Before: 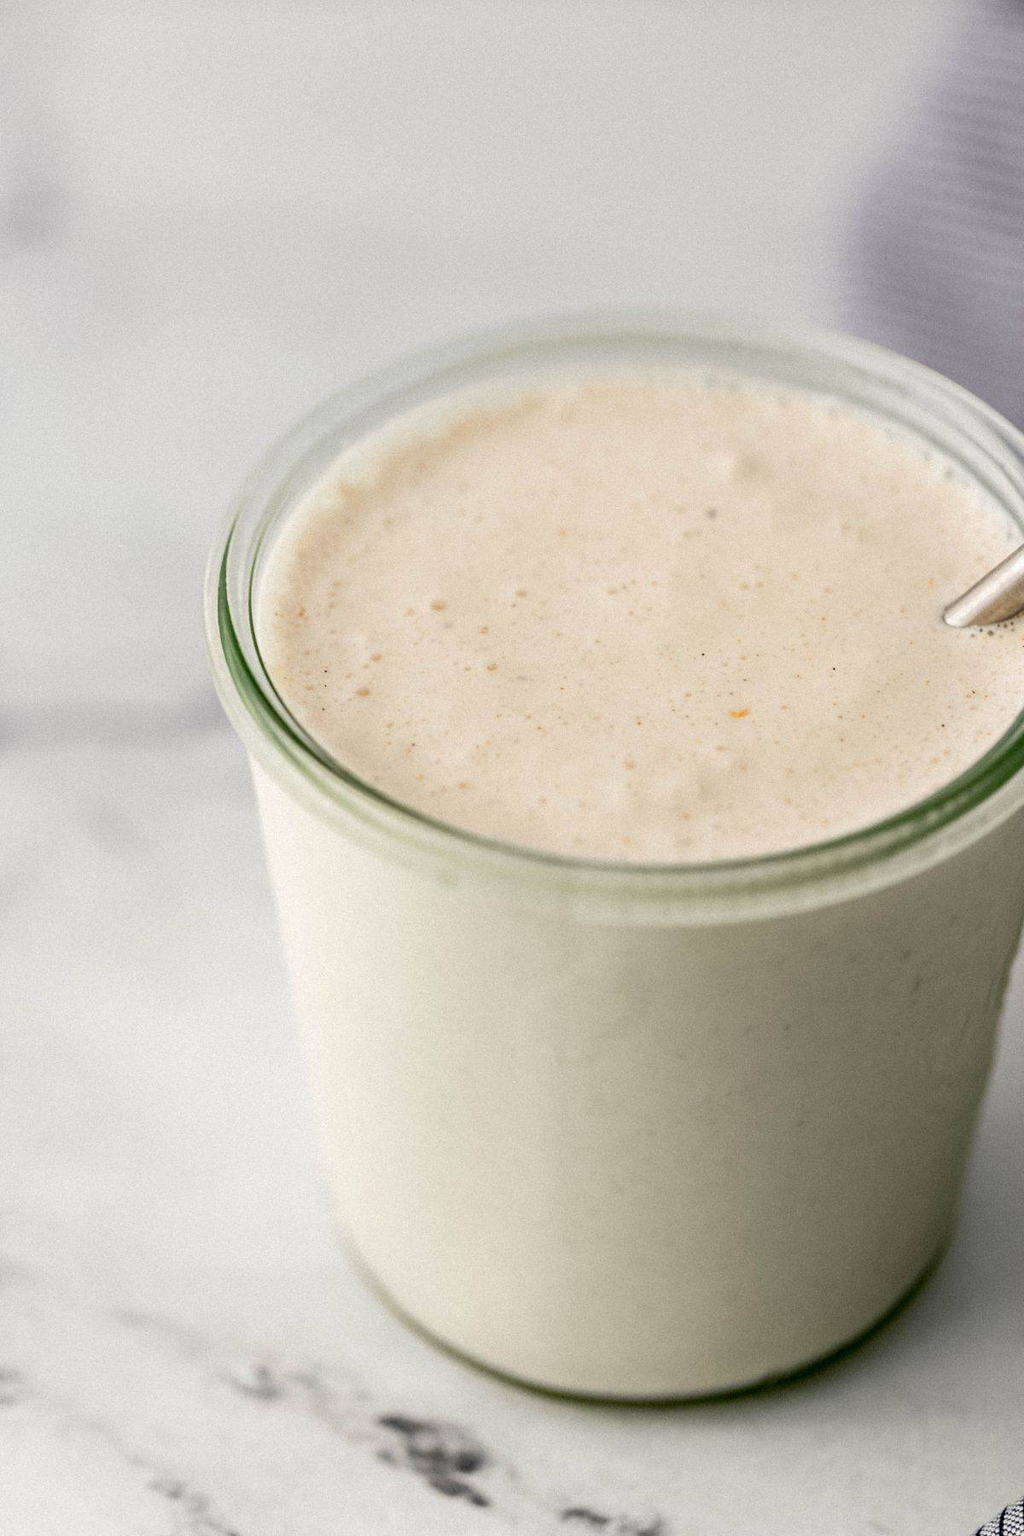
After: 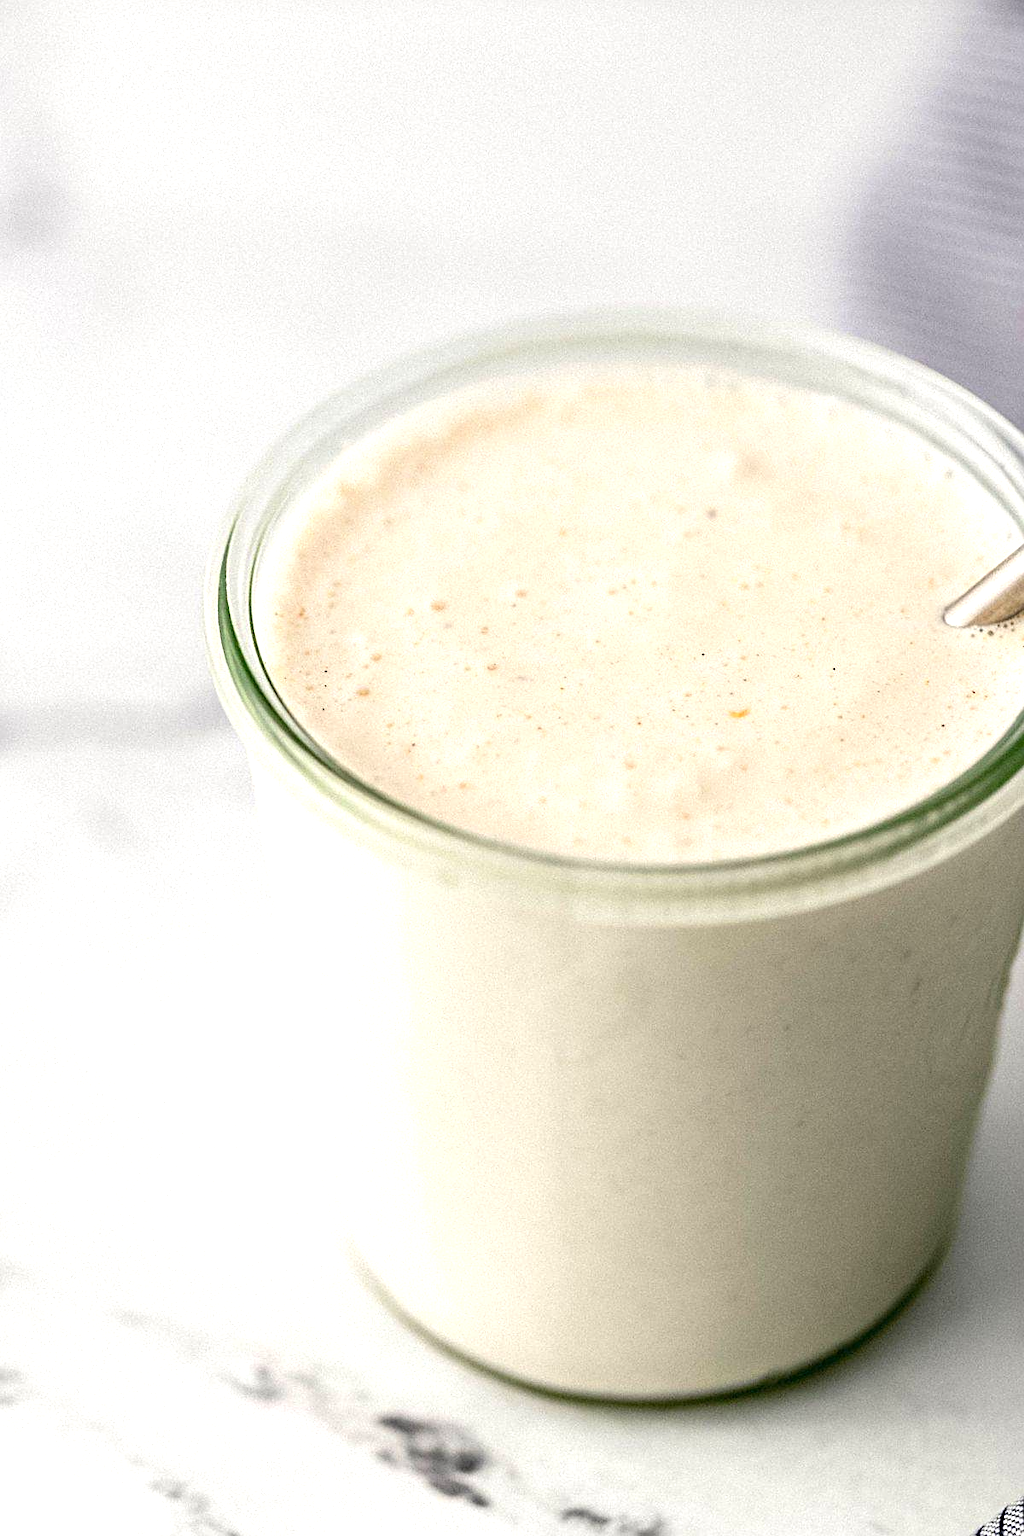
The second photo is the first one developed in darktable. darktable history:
white balance: red 1, blue 1
sharpen: on, module defaults
exposure: black level correction 0, exposure 0.6 EV, compensate highlight preservation false
